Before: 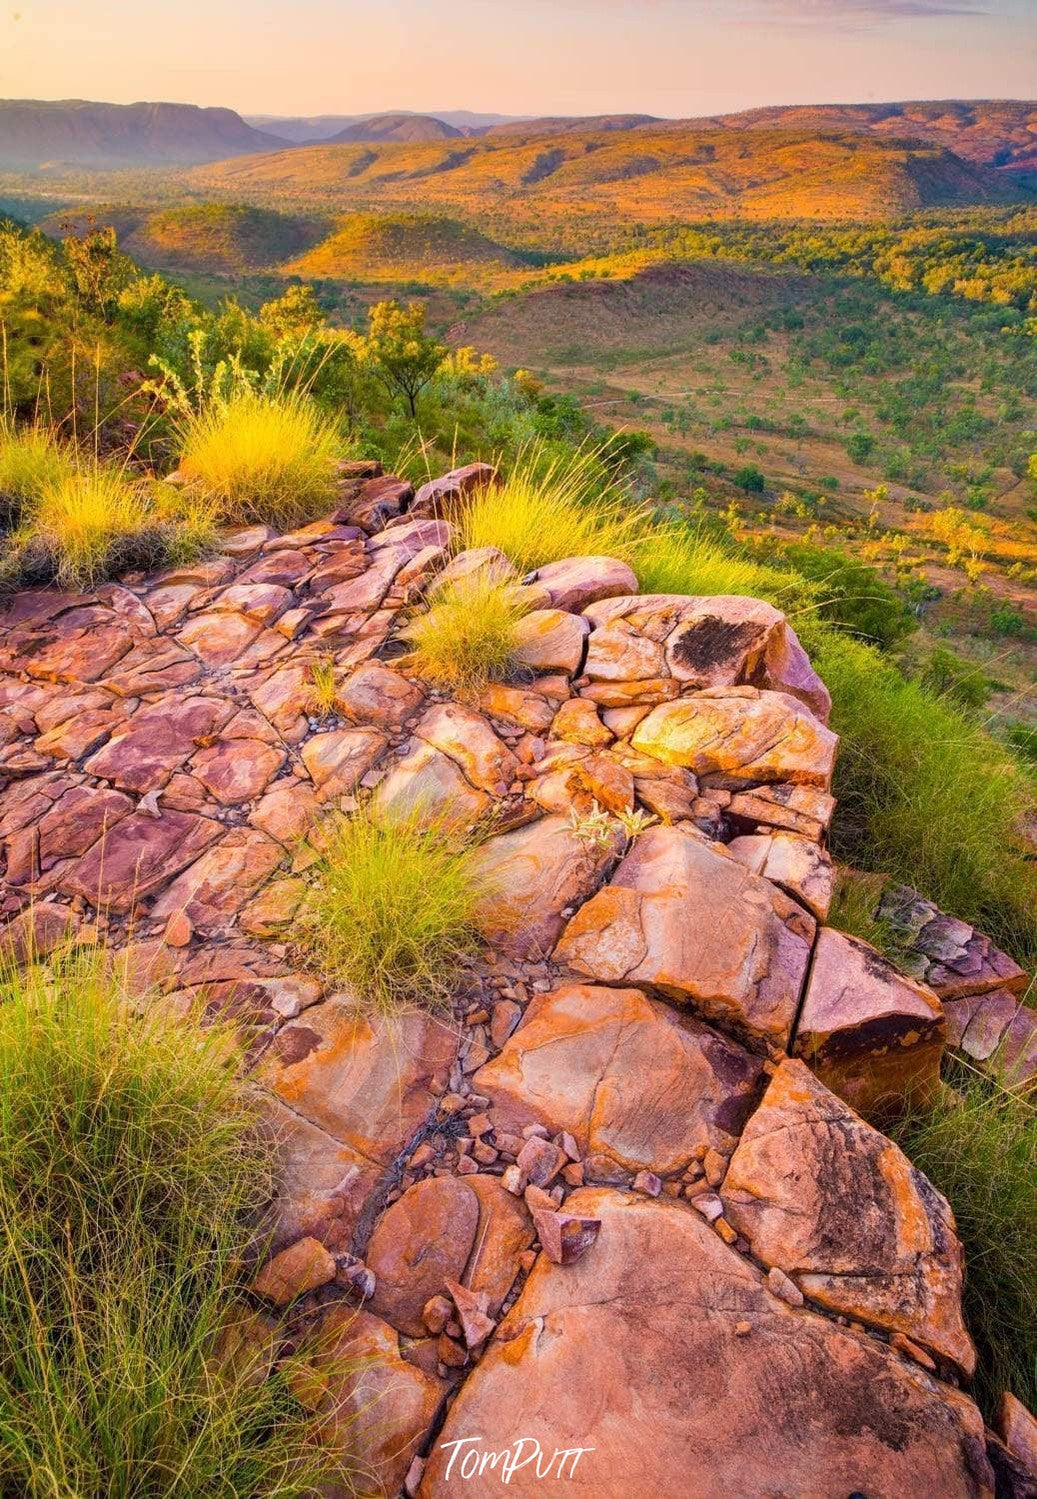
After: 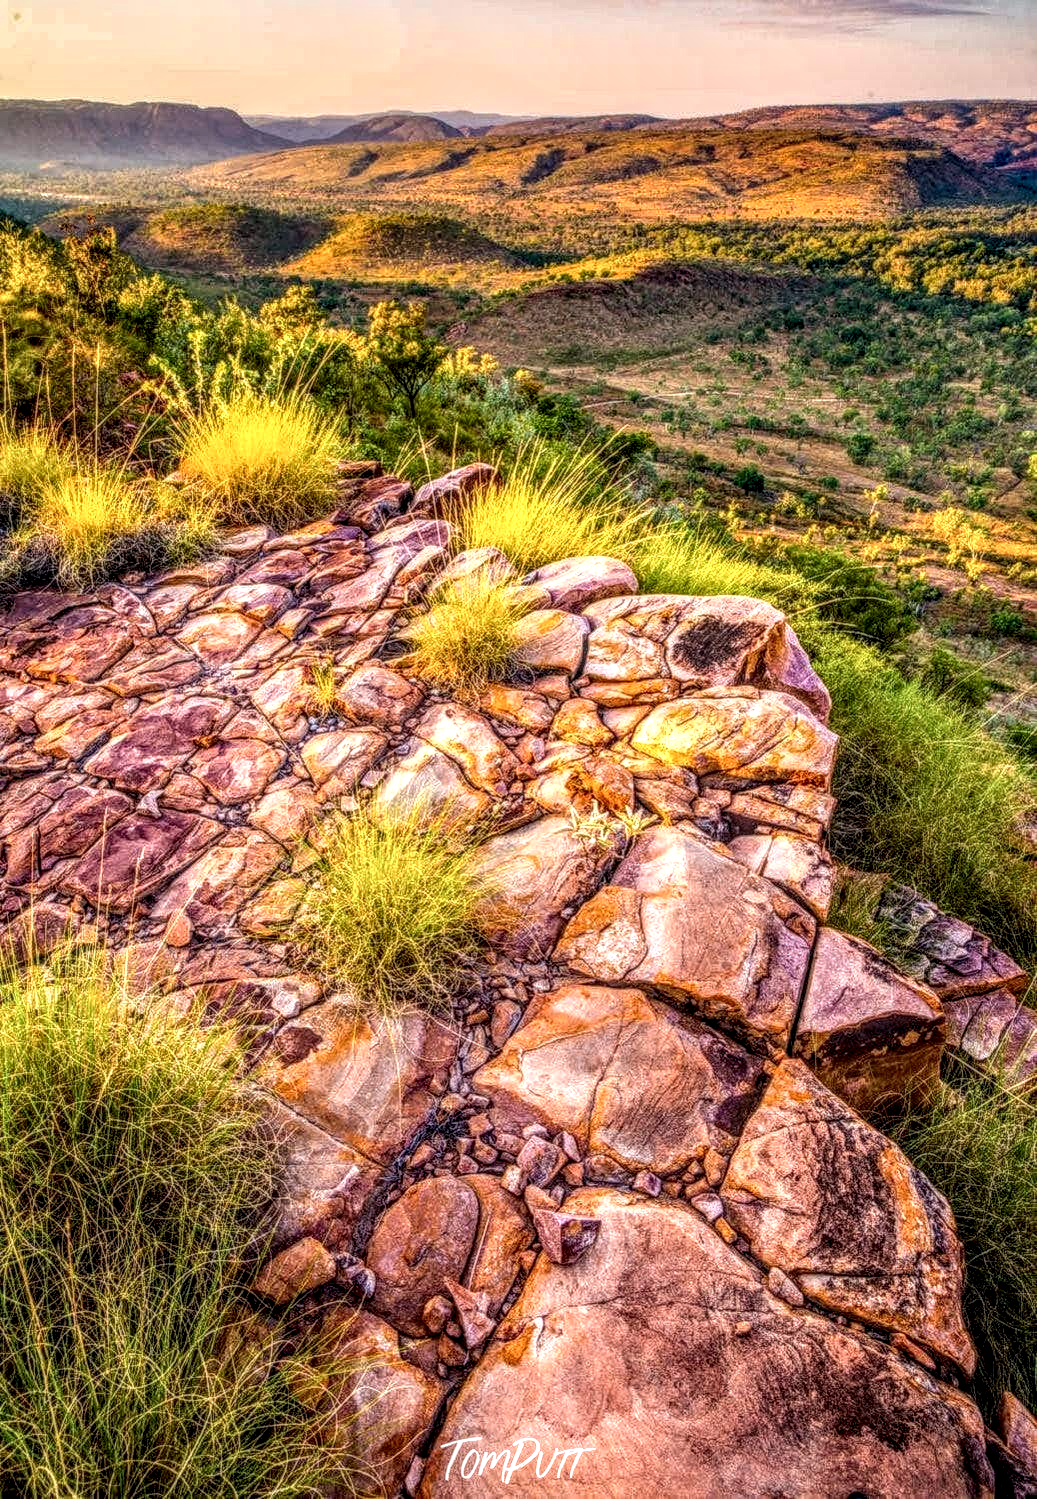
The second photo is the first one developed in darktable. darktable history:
local contrast: highlights 6%, shadows 0%, detail 299%, midtone range 0.297
